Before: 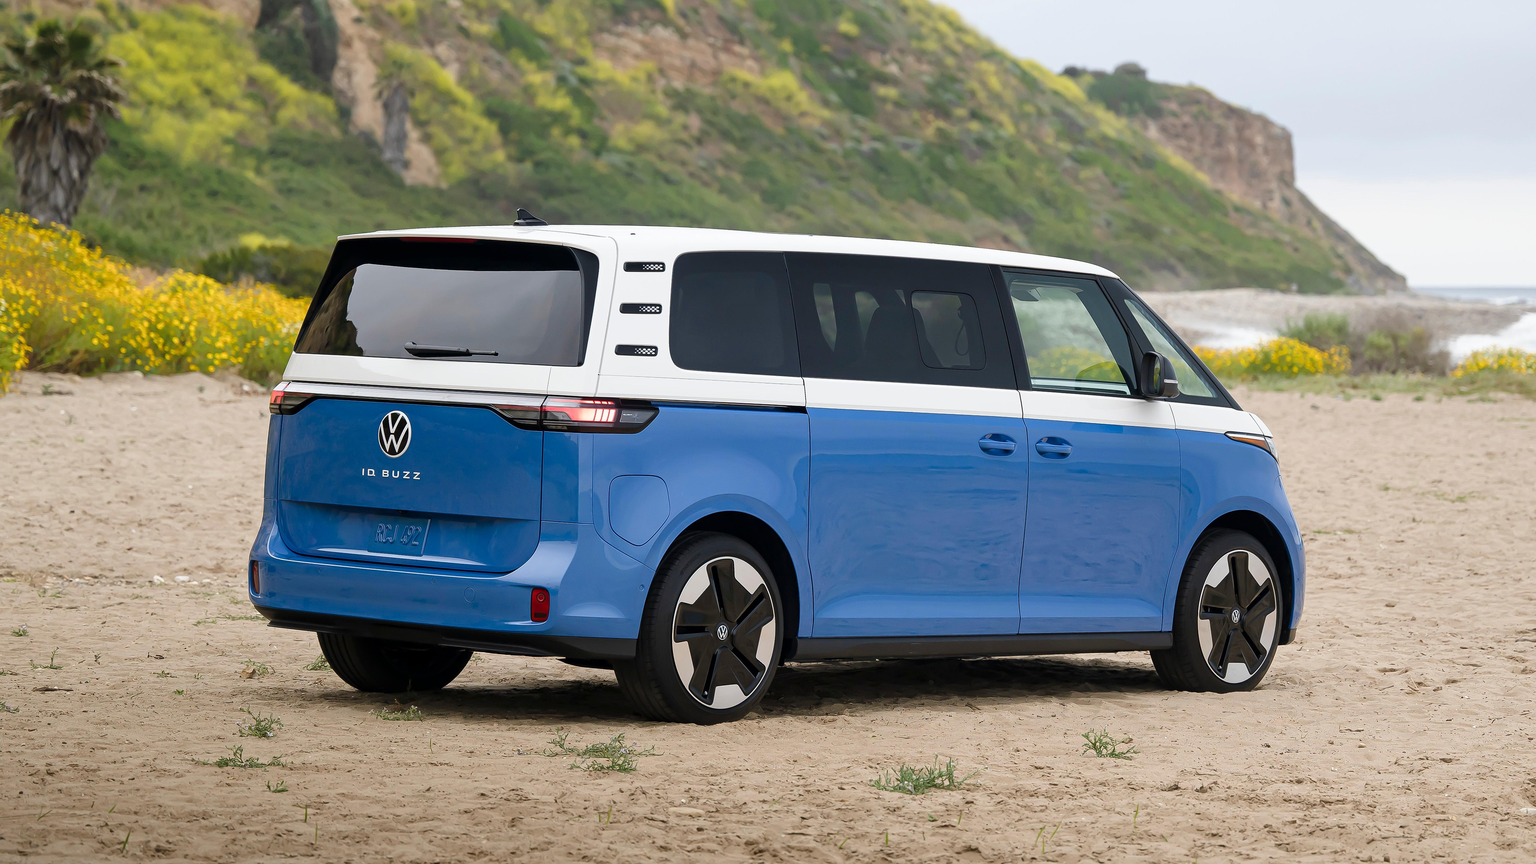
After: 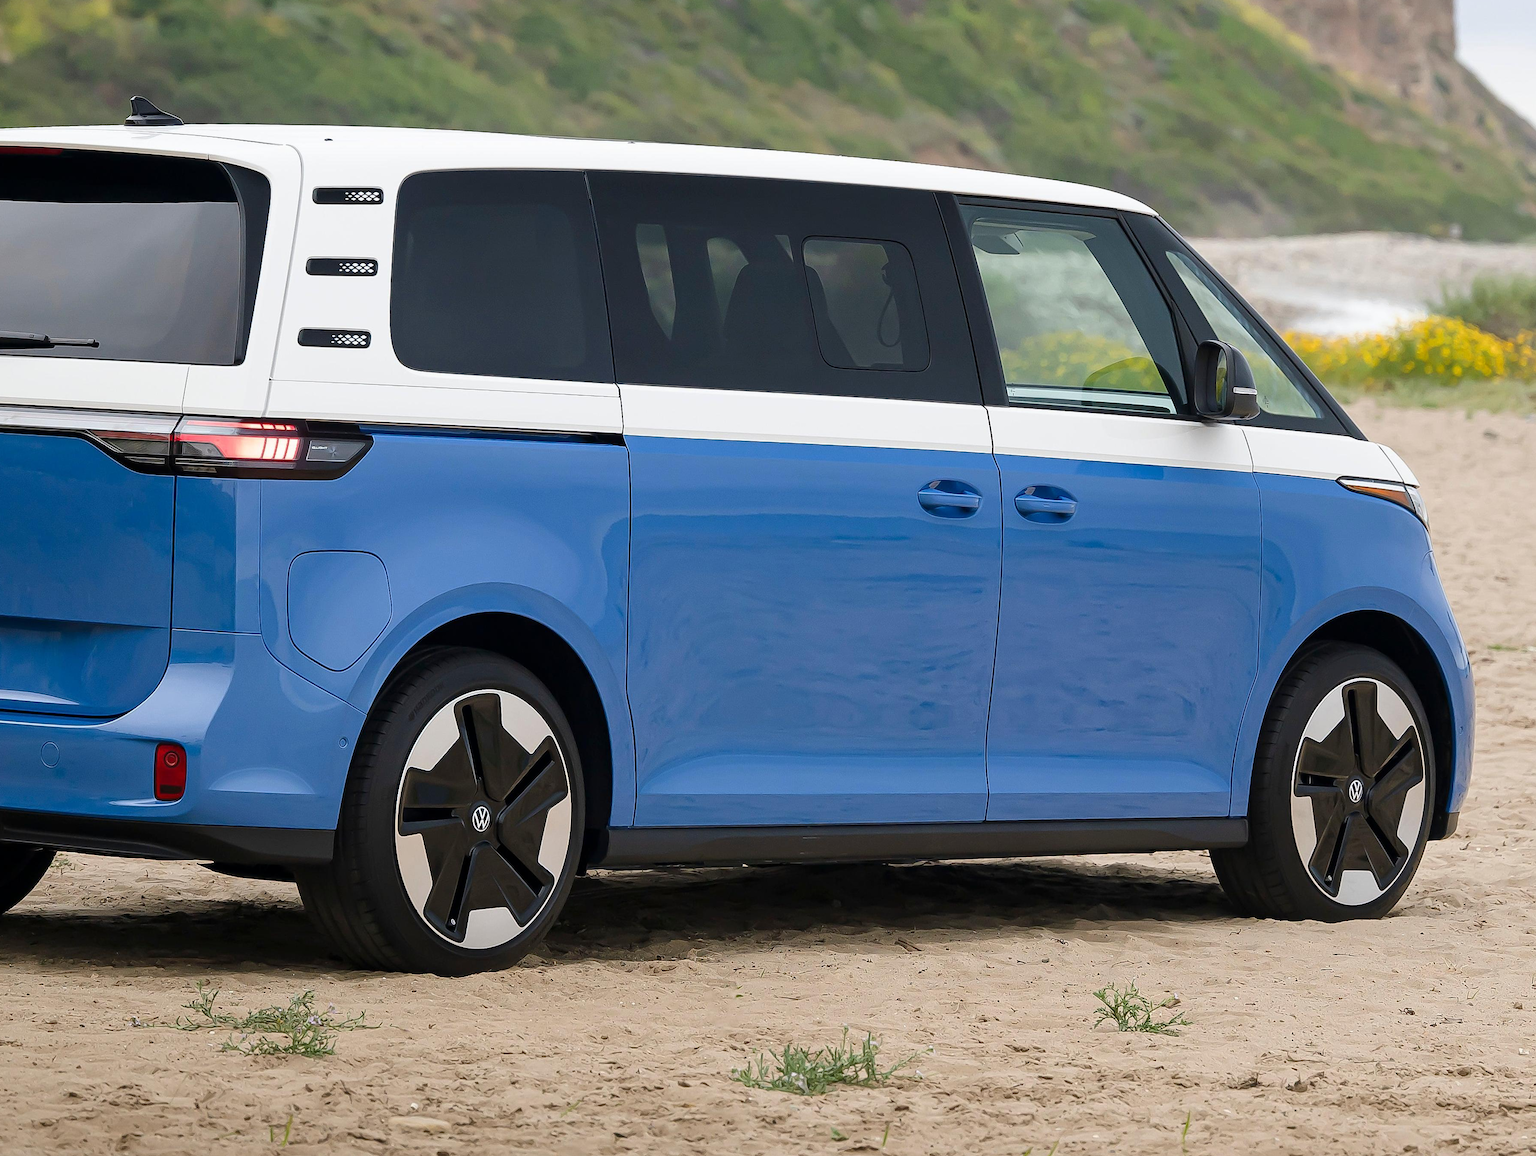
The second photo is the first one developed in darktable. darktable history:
crop and rotate: left 28.67%, top 17.63%, right 12.641%, bottom 3.777%
